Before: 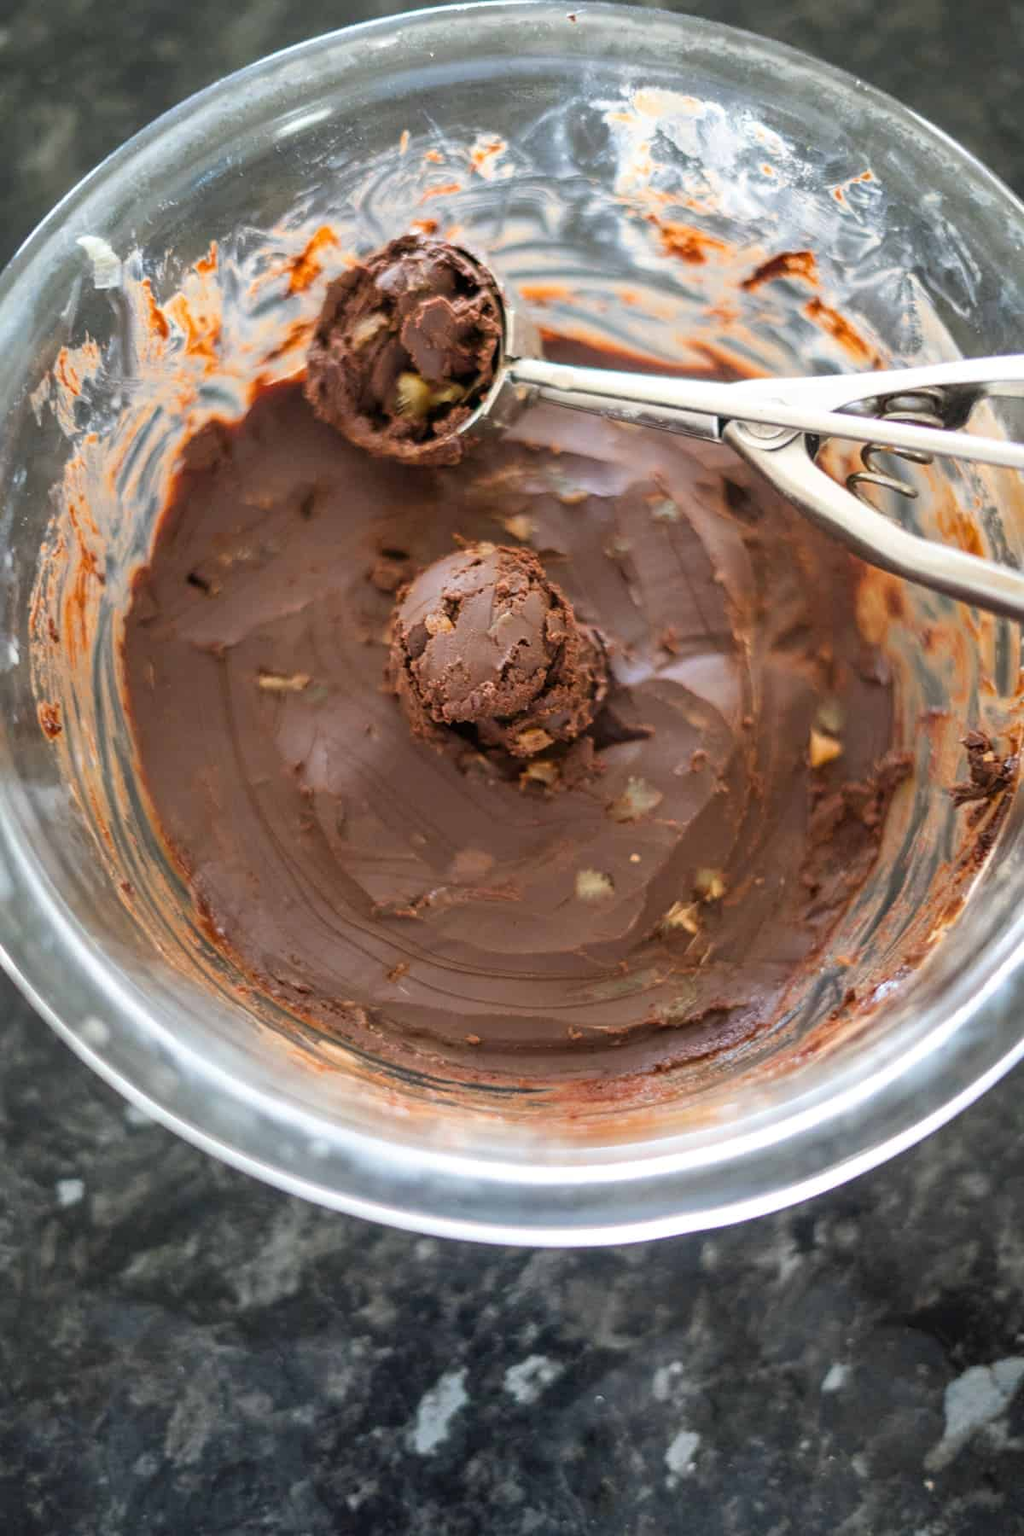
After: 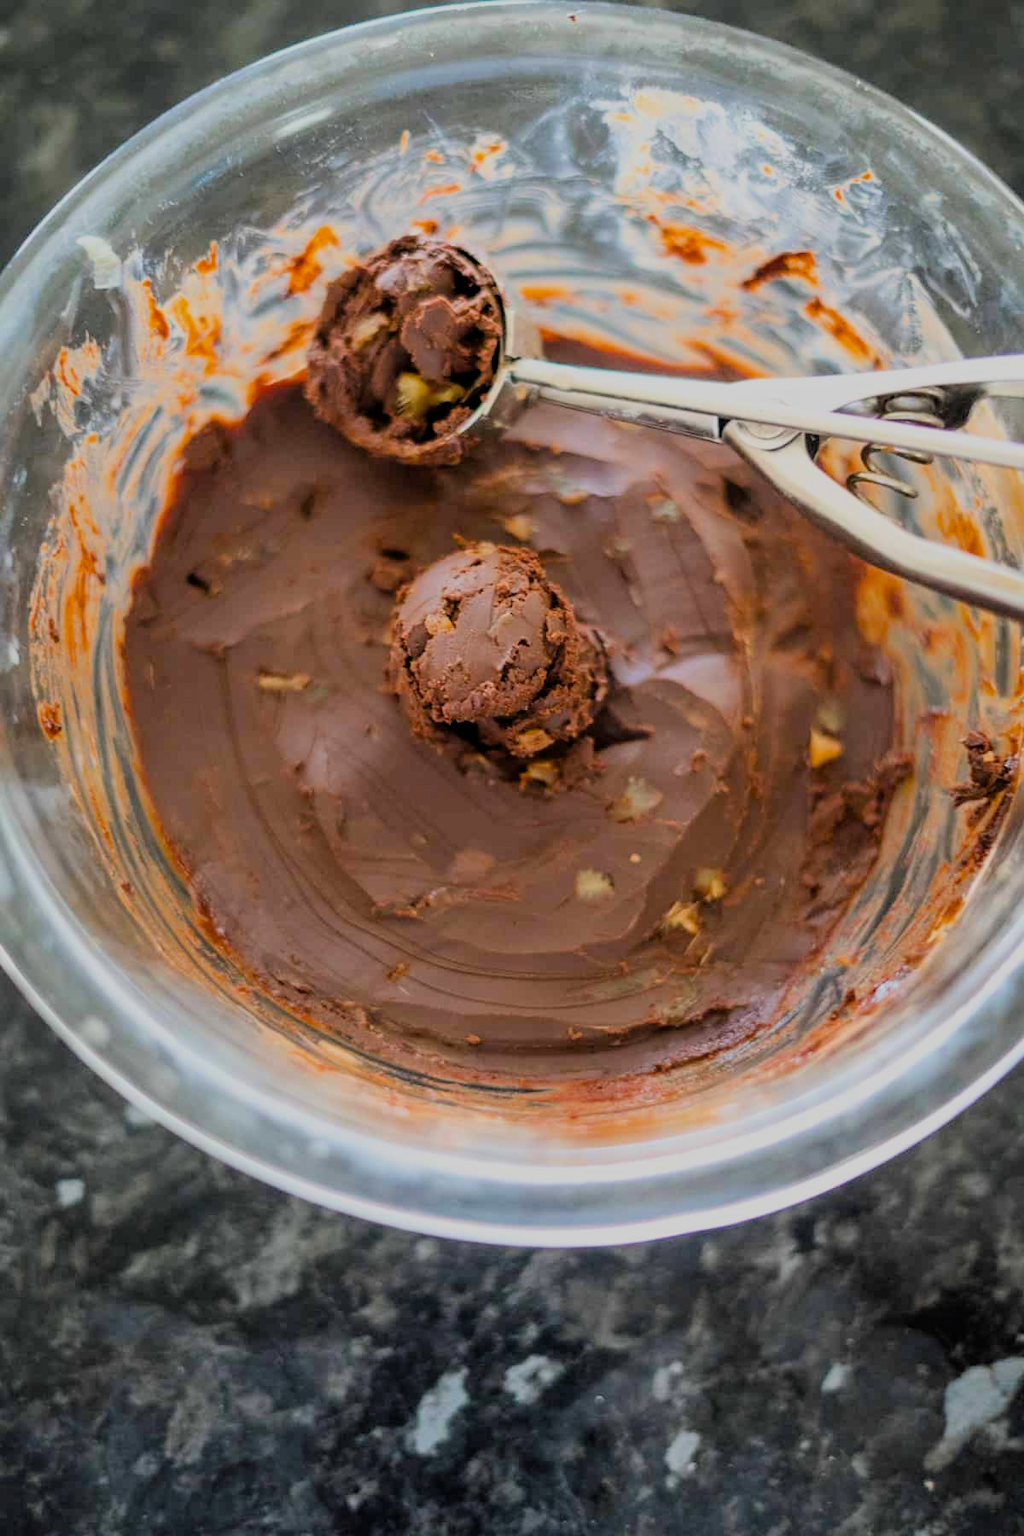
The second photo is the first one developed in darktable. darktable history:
color balance: output saturation 120%
filmic rgb: black relative exposure -7.15 EV, white relative exposure 5.36 EV, hardness 3.02, color science v6 (2022)
